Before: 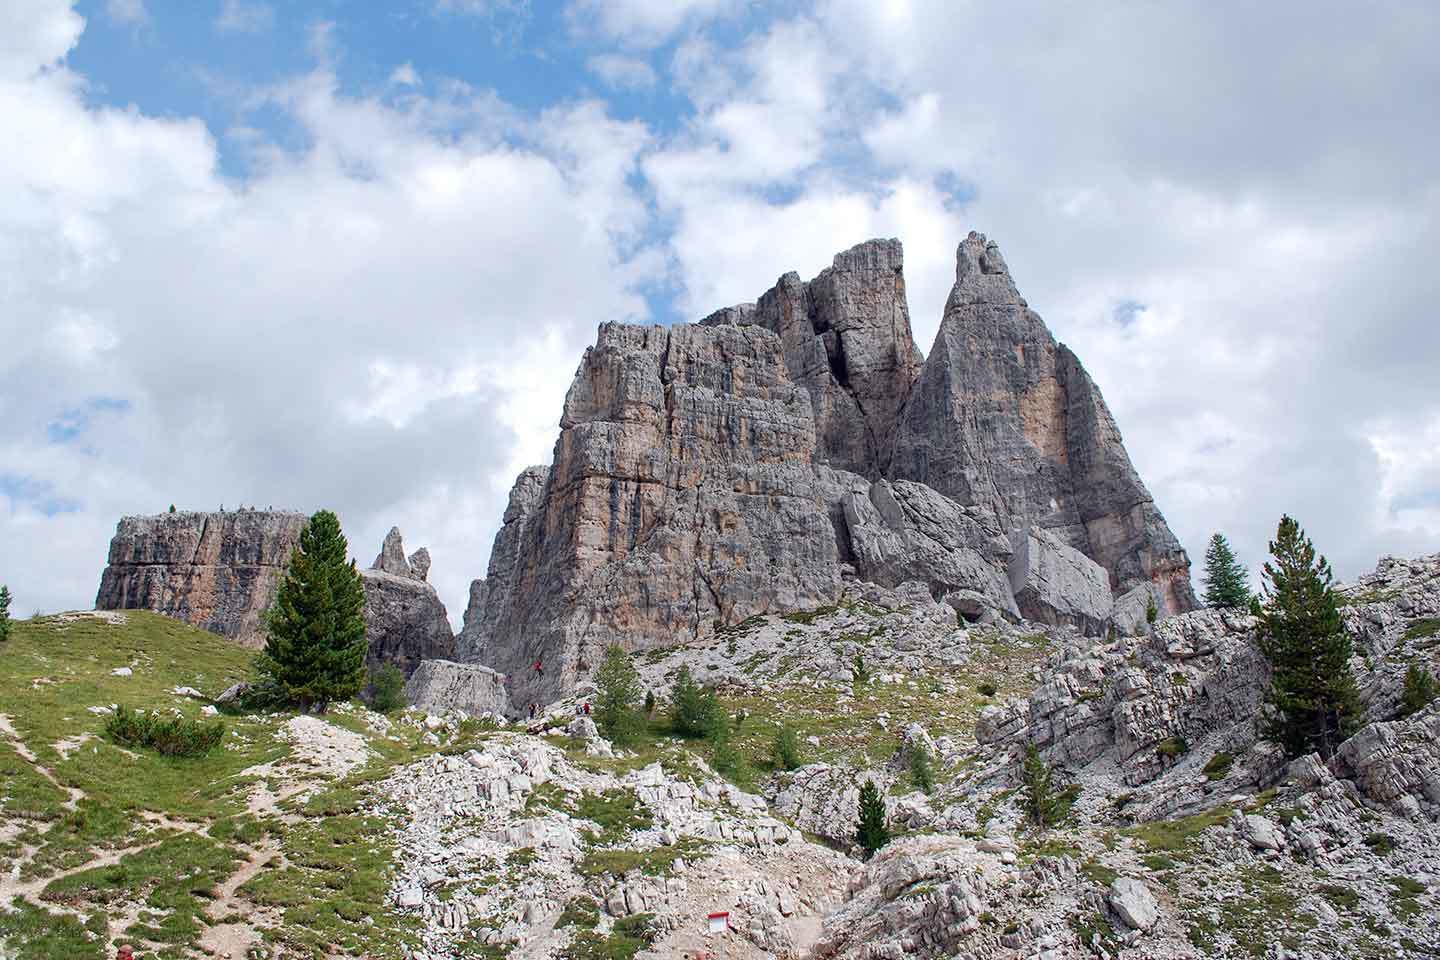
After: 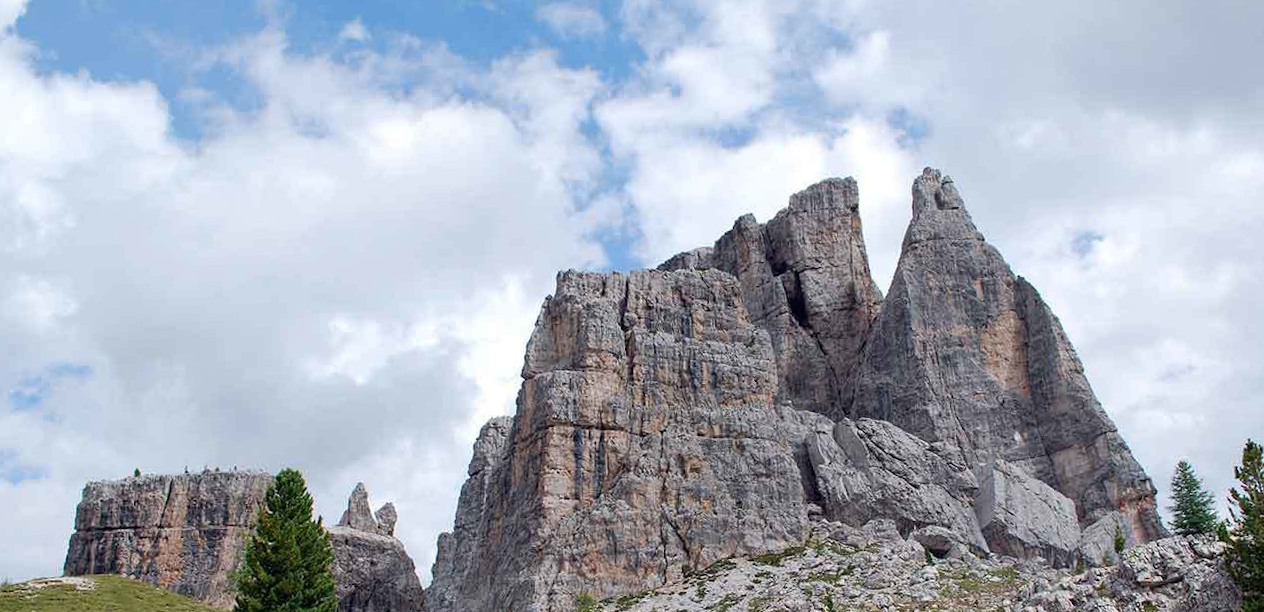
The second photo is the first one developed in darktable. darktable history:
rotate and perspective: rotation -2°, crop left 0.022, crop right 0.978, crop top 0.049, crop bottom 0.951
crop: left 1.509%, top 3.452%, right 7.696%, bottom 28.452%
